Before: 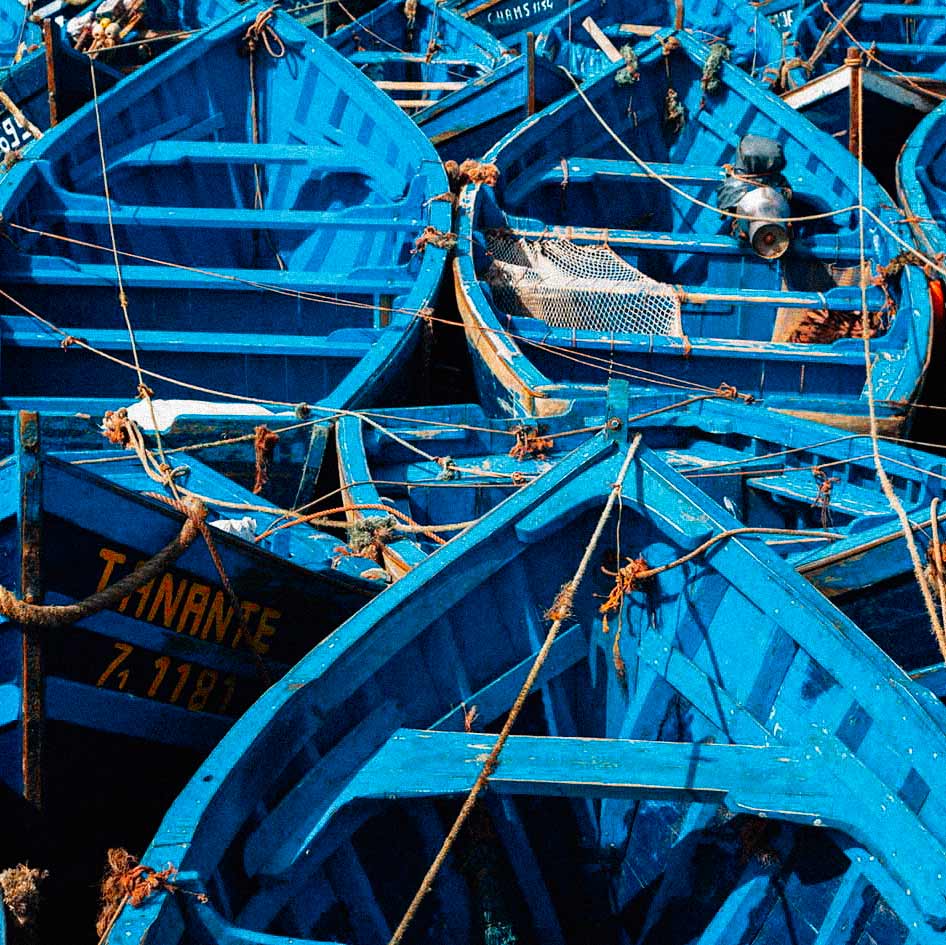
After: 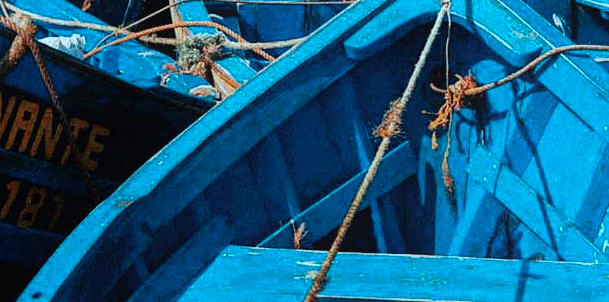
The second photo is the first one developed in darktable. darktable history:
contrast equalizer: y [[0.439, 0.44, 0.442, 0.457, 0.493, 0.498], [0.5 ×6], [0.5 ×6], [0 ×6], [0 ×6]], mix 0.59
color correction: highlights a* -11.71, highlights b* -15.58
contrast brightness saturation: saturation -0.17
crop: left 18.091%, top 51.13%, right 17.525%, bottom 16.85%
vibrance: vibrance 0%
